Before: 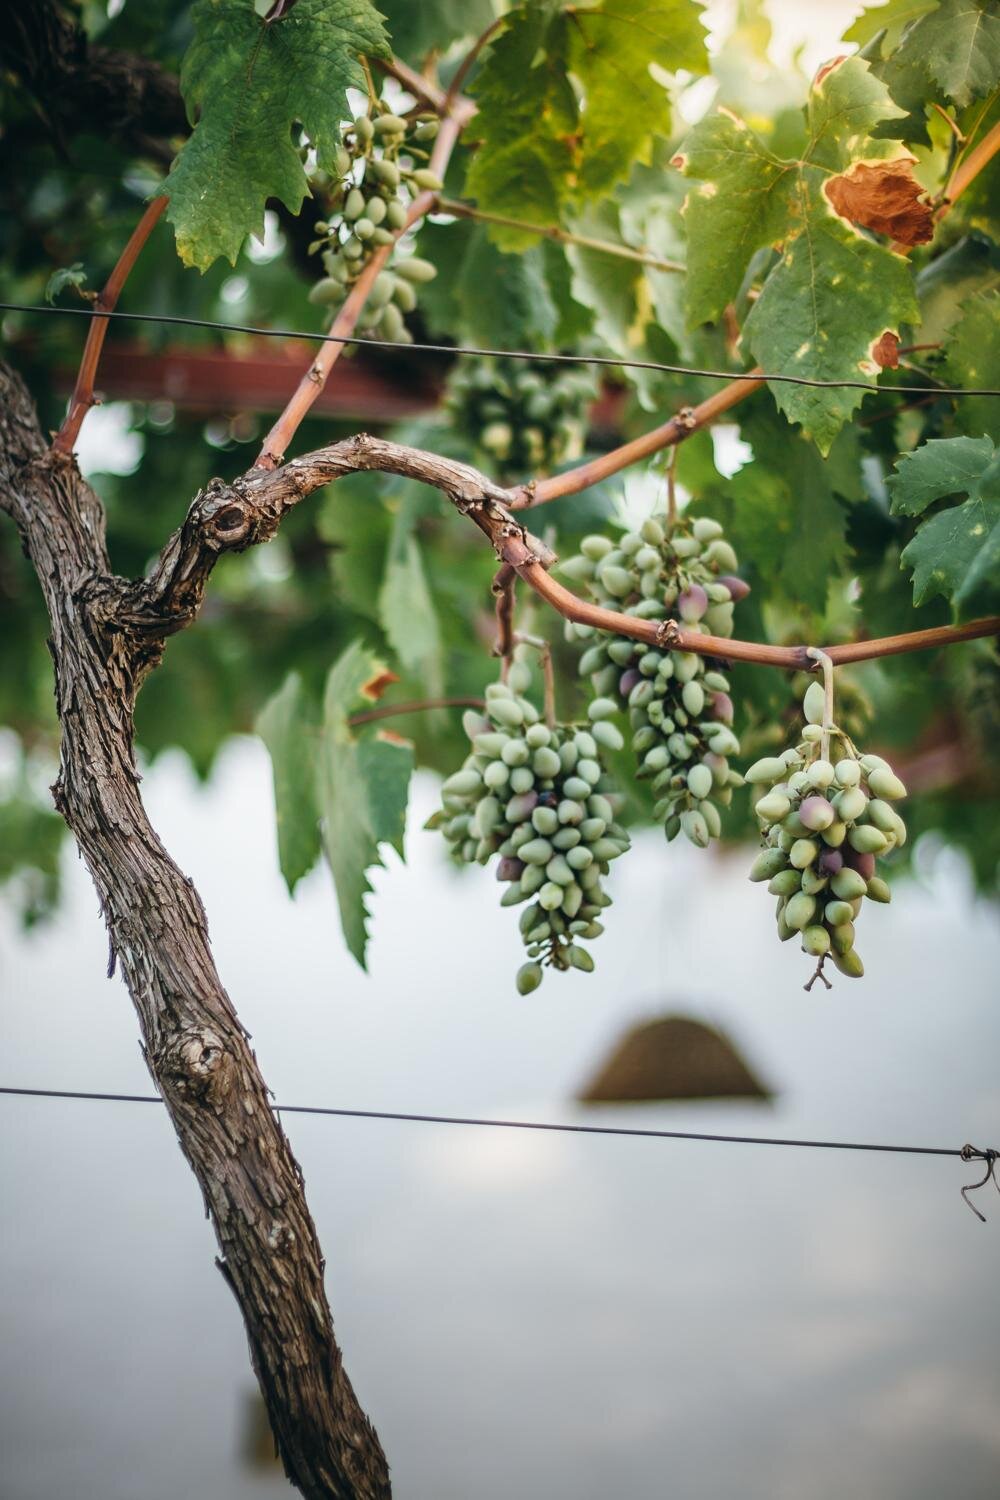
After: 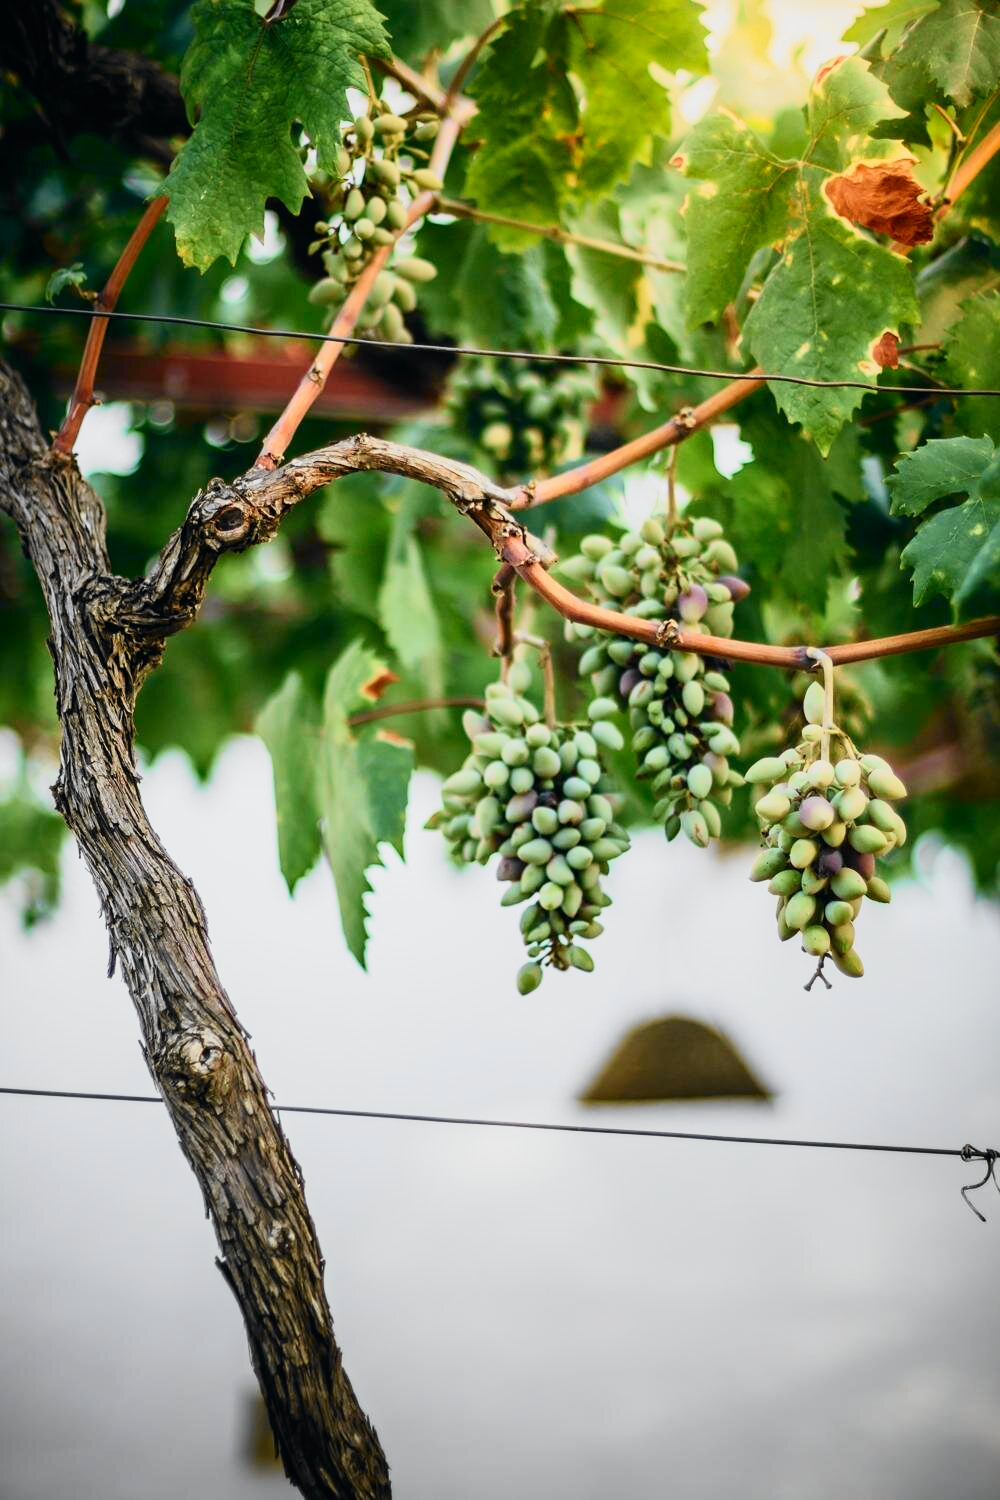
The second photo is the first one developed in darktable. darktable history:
tone curve: curves: ch0 [(0, 0) (0.078, 0.029) (0.265, 0.241) (0.507, 0.56) (0.744, 0.826) (1, 0.948)]; ch1 [(0, 0) (0.346, 0.307) (0.418, 0.383) (0.46, 0.439) (0.482, 0.493) (0.502, 0.5) (0.517, 0.506) (0.55, 0.557) (0.601, 0.637) (0.666, 0.7) (1, 1)]; ch2 [(0, 0) (0.346, 0.34) (0.431, 0.45) (0.485, 0.494) (0.5, 0.498) (0.508, 0.499) (0.532, 0.546) (0.579, 0.628) (0.625, 0.668) (1, 1)], color space Lab, independent channels, preserve colors none
